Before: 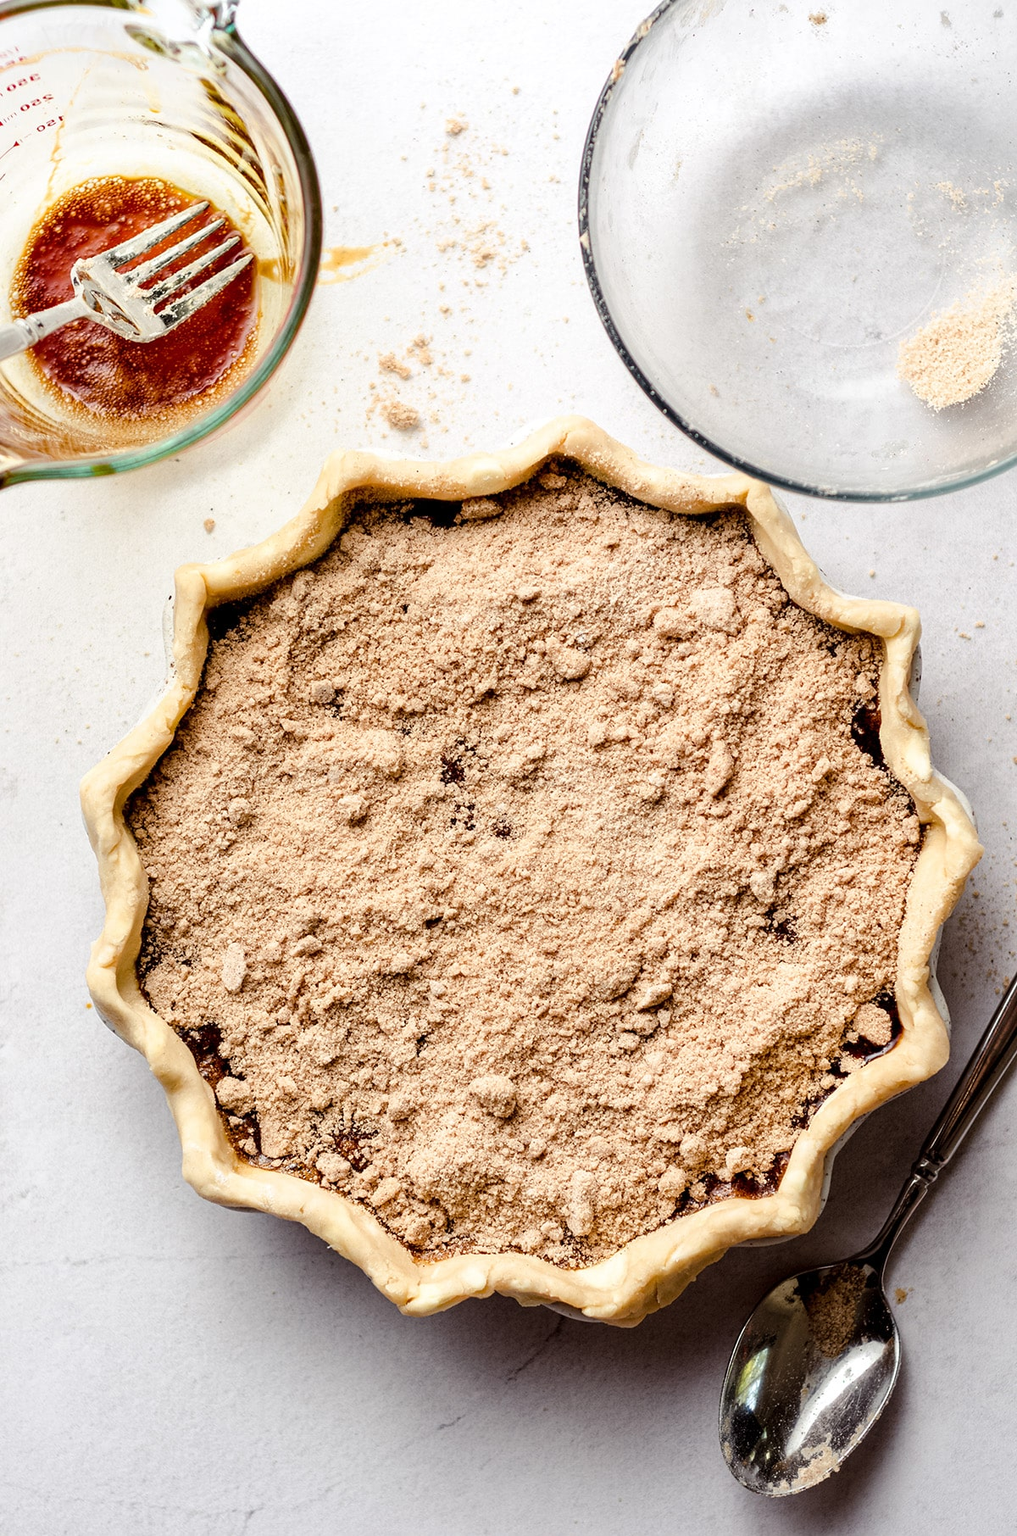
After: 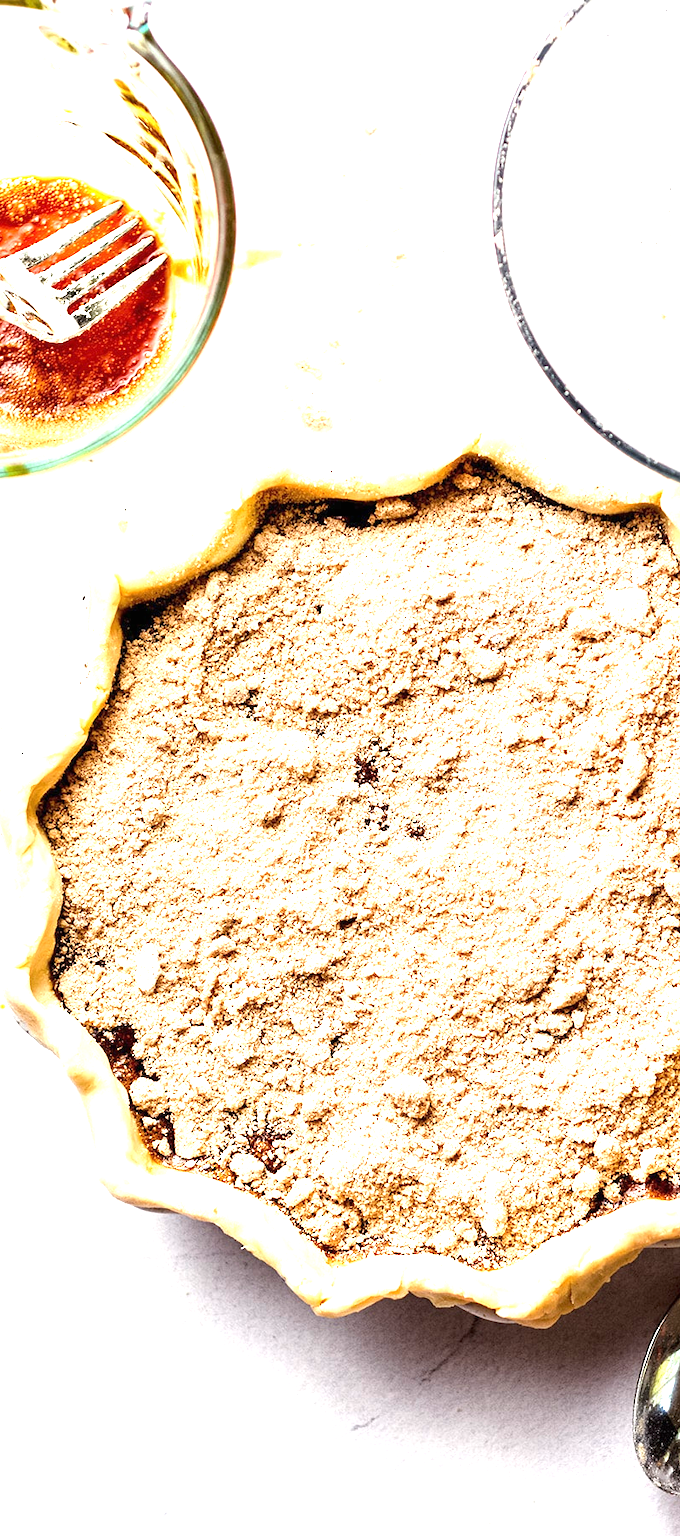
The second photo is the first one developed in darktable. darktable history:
exposure: black level correction 0, exposure 1.442 EV, compensate exposure bias true, compensate highlight preservation false
crop and rotate: left 8.536%, right 24.604%
